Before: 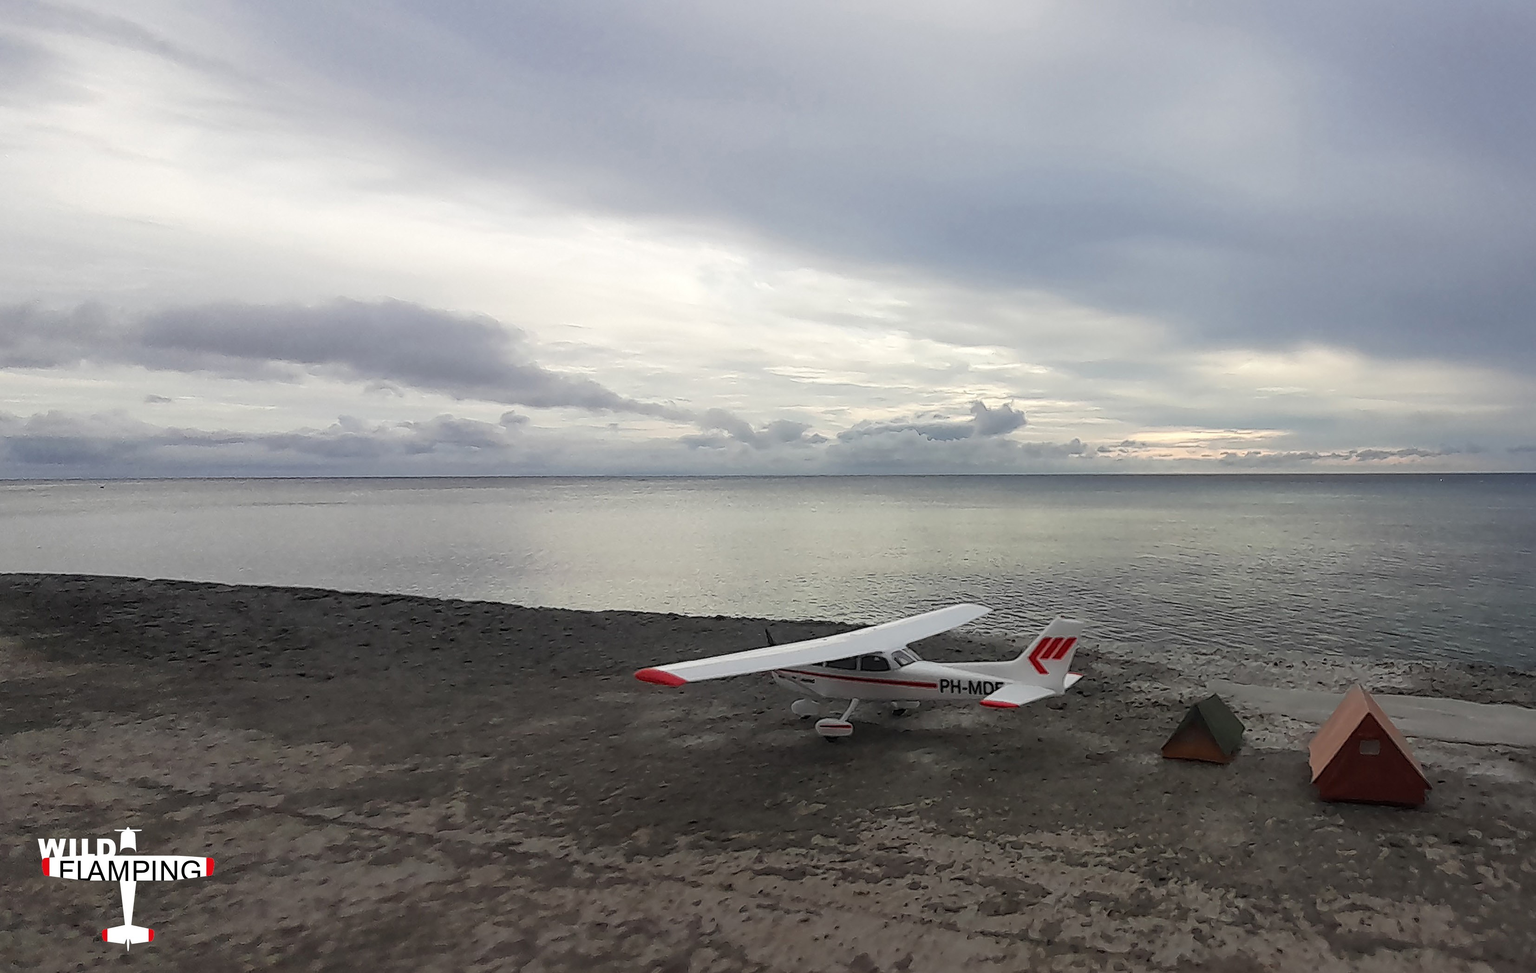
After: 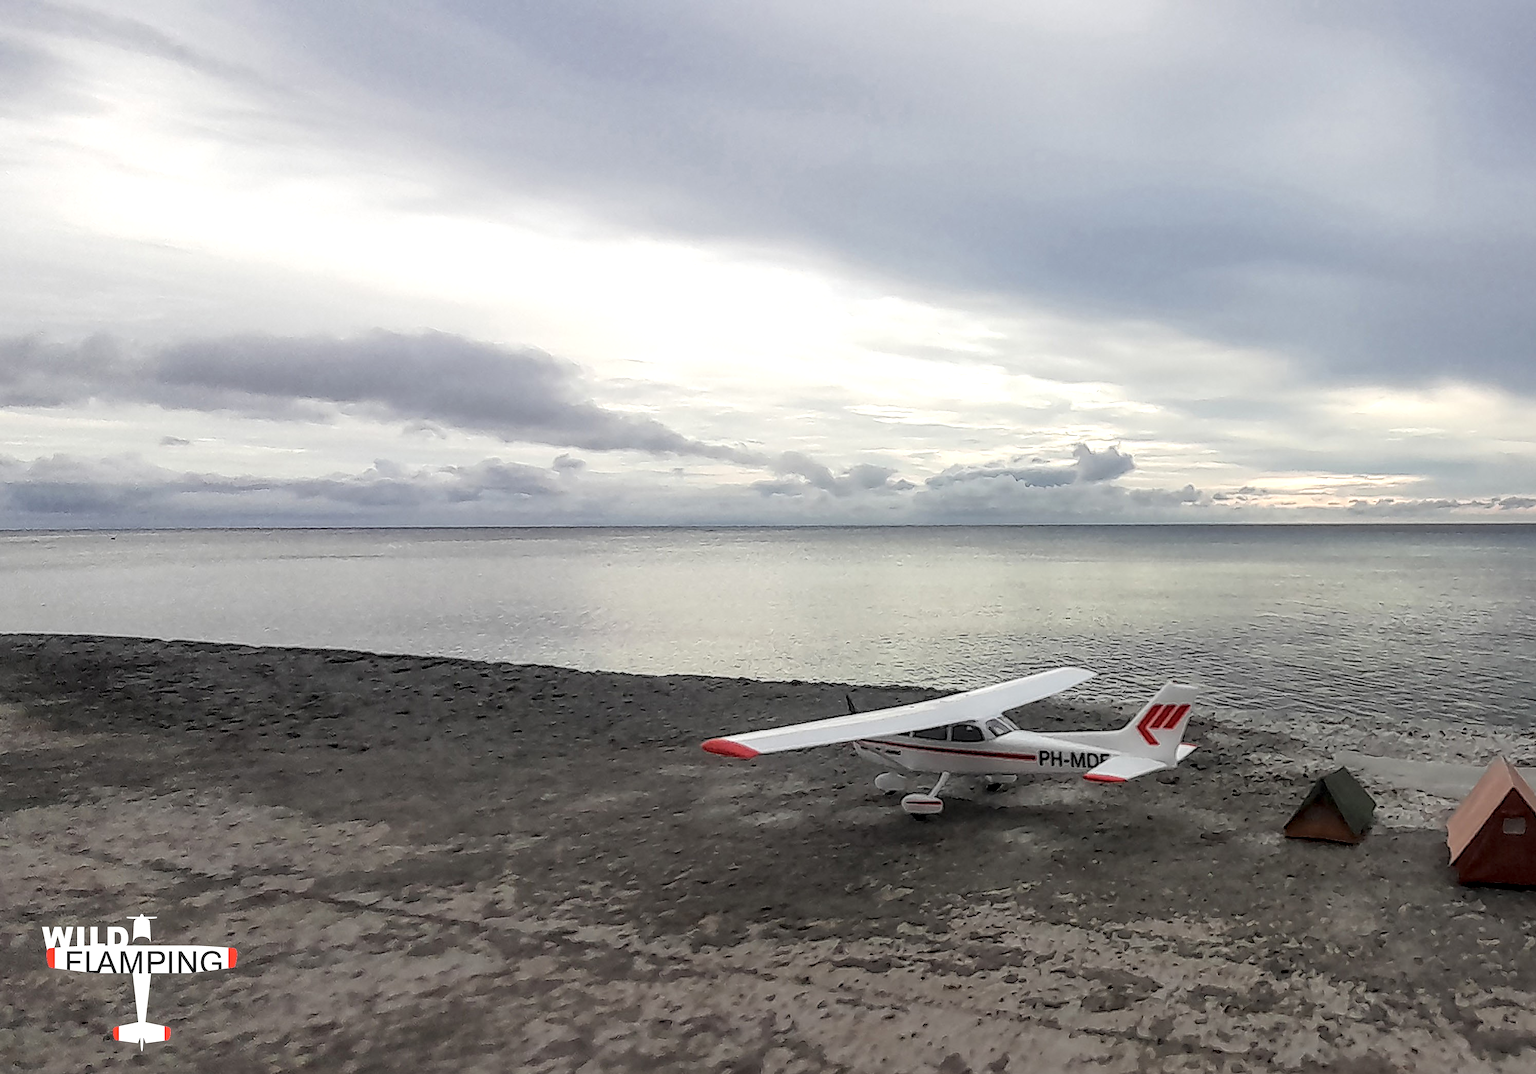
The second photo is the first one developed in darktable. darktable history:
crop: right 9.522%, bottom 0.028%
contrast brightness saturation: brightness 0.143
local contrast: detail 150%
